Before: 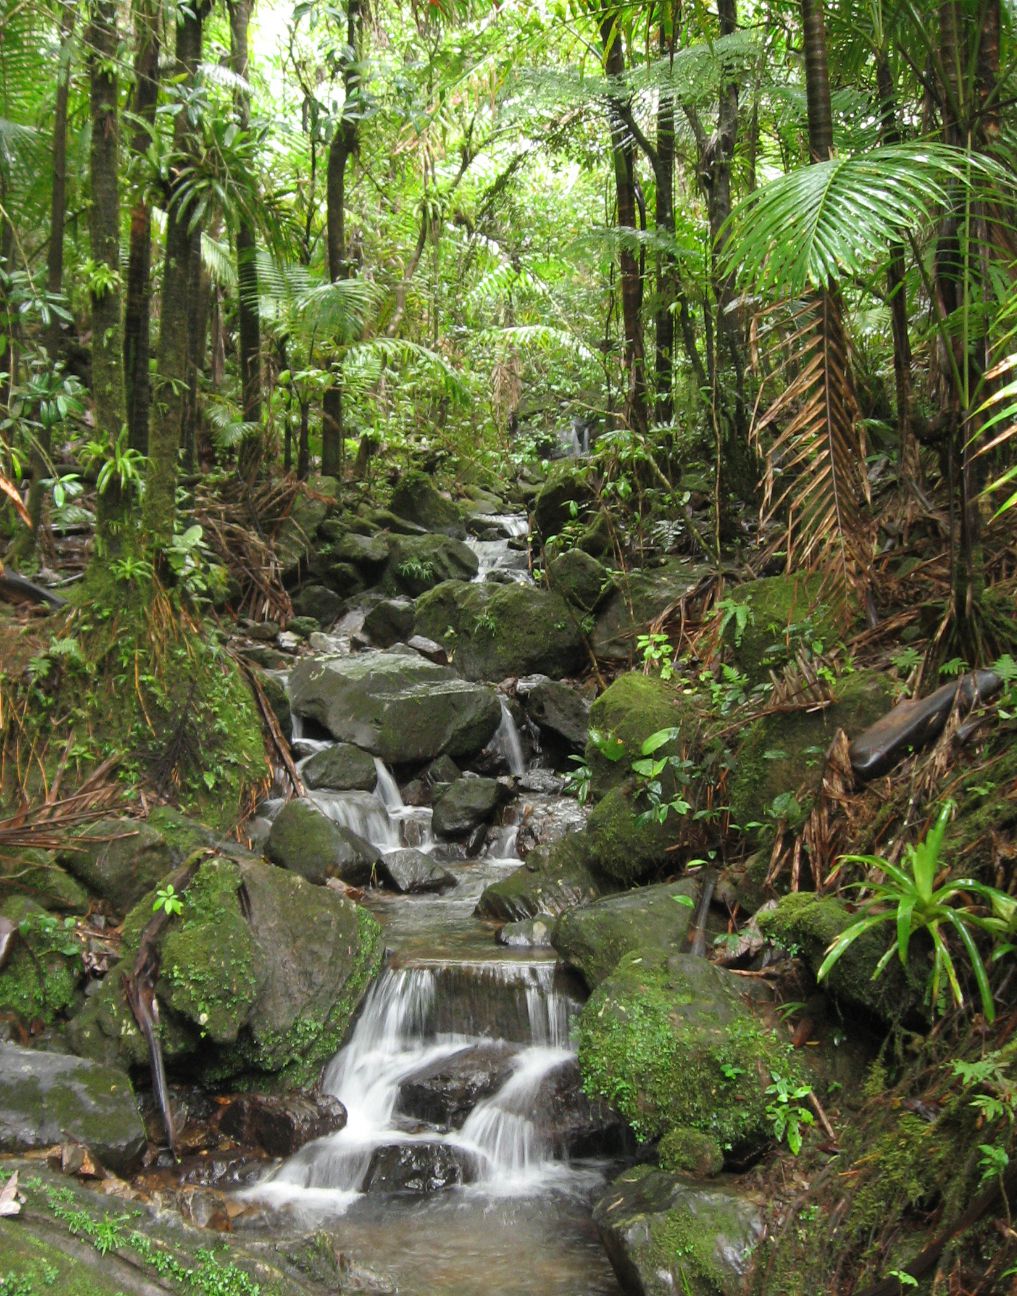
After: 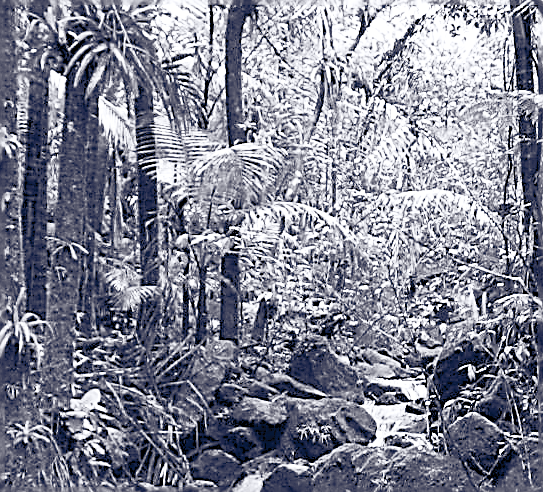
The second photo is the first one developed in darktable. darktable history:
color calibration: output gray [0.246, 0.254, 0.501, 0], illuminant custom, x 0.432, y 0.395, temperature 3093.14 K
color balance rgb: shadows lift › chroma 1.013%, shadows lift › hue 29.19°, global offset › luminance -0.306%, global offset › chroma 0.317%, global offset › hue 263.01°, perceptual saturation grading › global saturation 25.418%
crop: left 10.063%, top 10.526%, right 36.509%, bottom 51.499%
contrast brightness saturation: contrast 0.379, brightness 0.537
sharpen: amount 1.989
